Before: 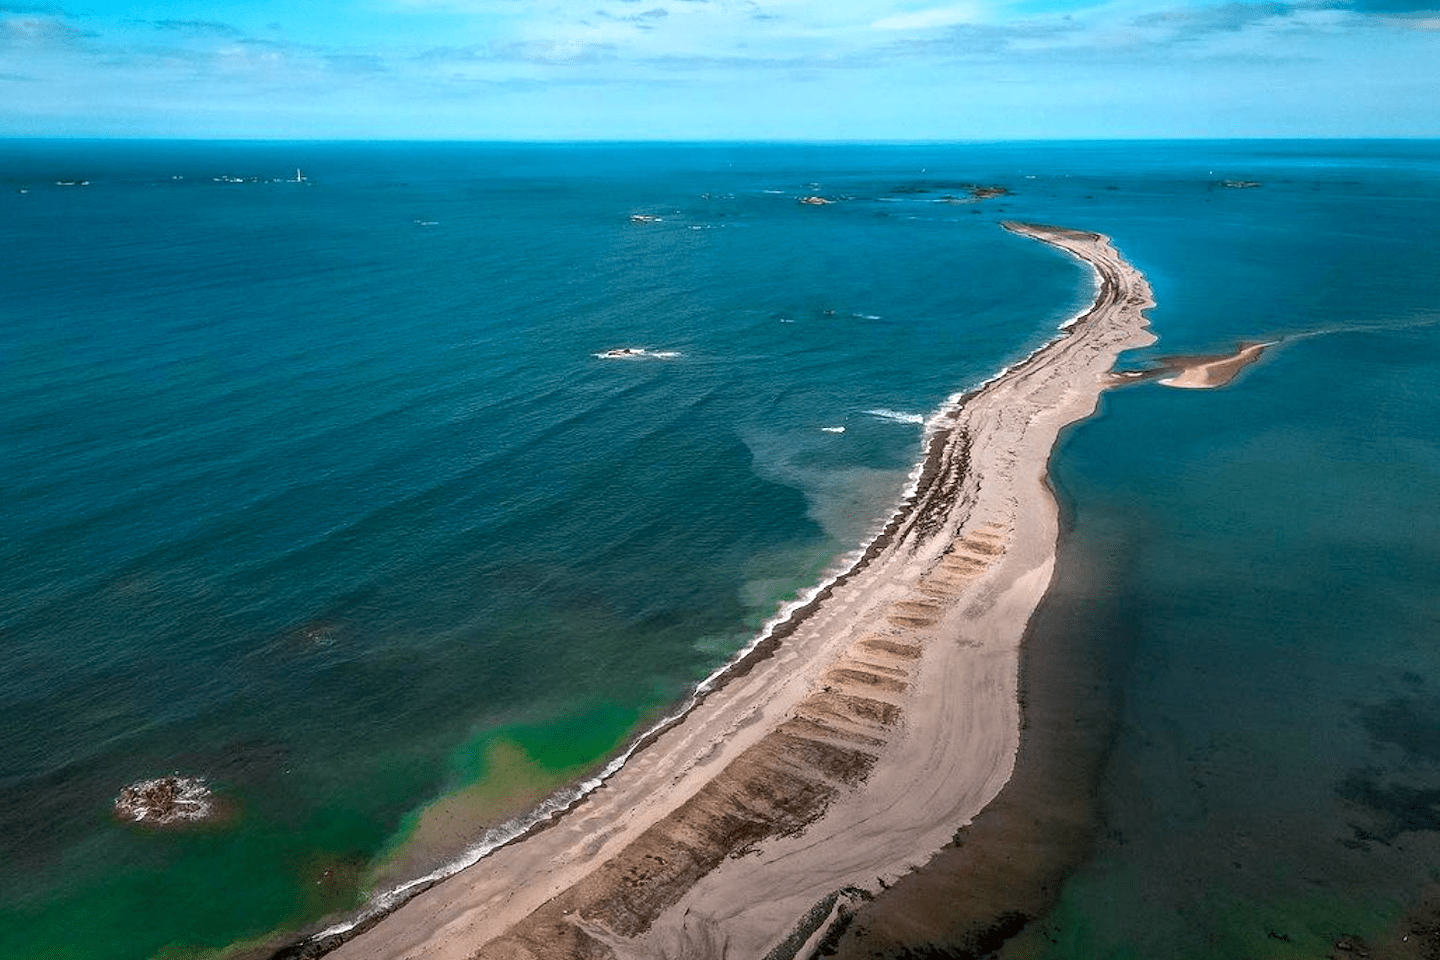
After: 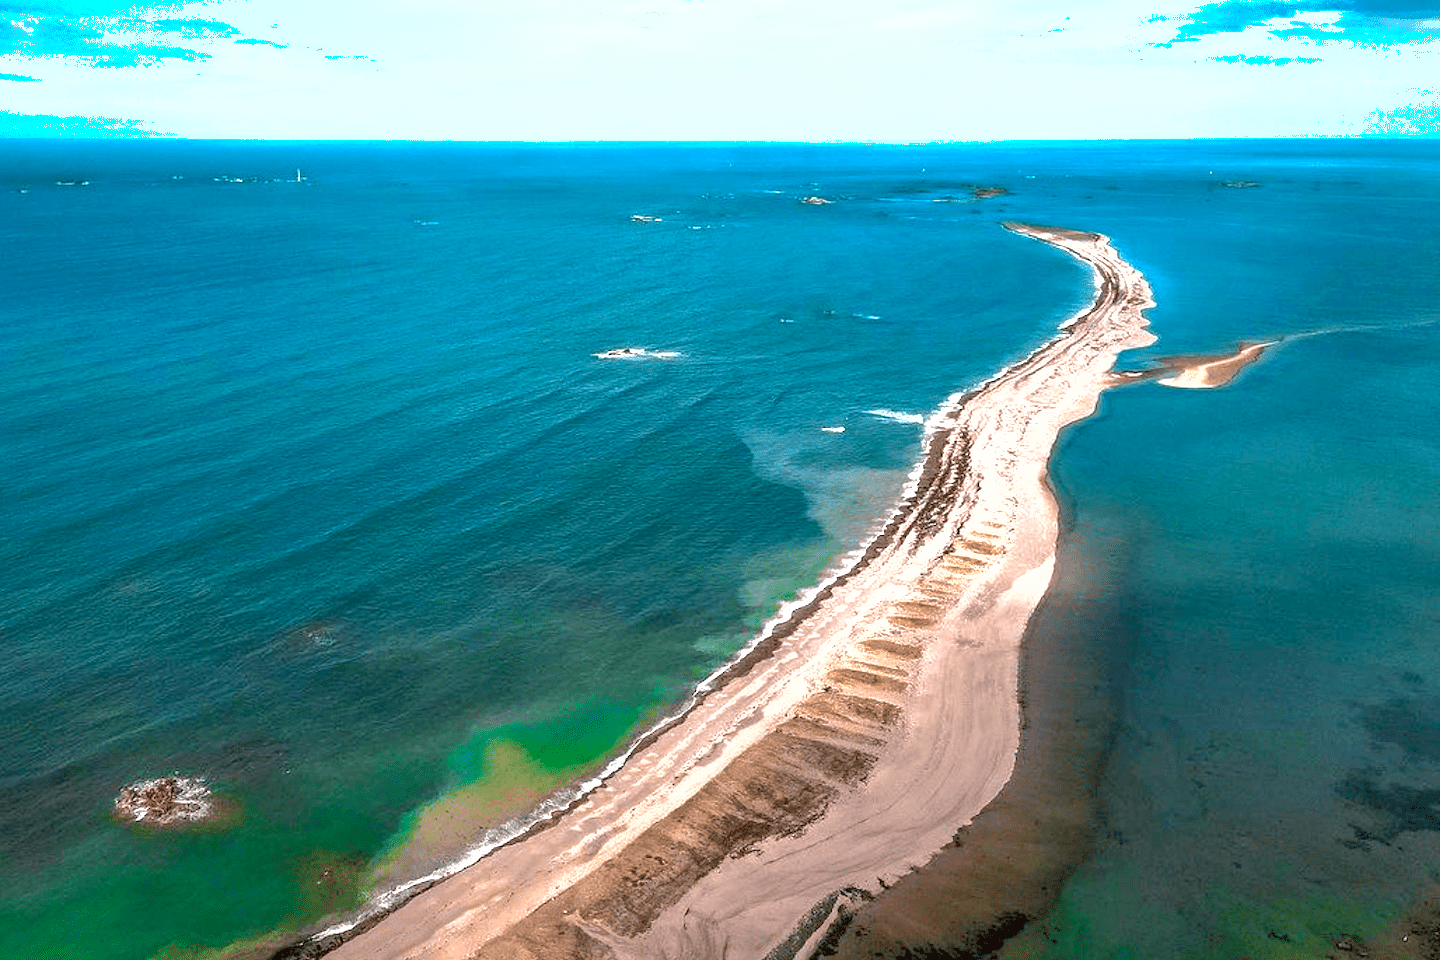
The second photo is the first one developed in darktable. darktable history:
shadows and highlights: shadows 40, highlights -60
exposure: exposure 0.999 EV, compensate highlight preservation false
velvia: on, module defaults
